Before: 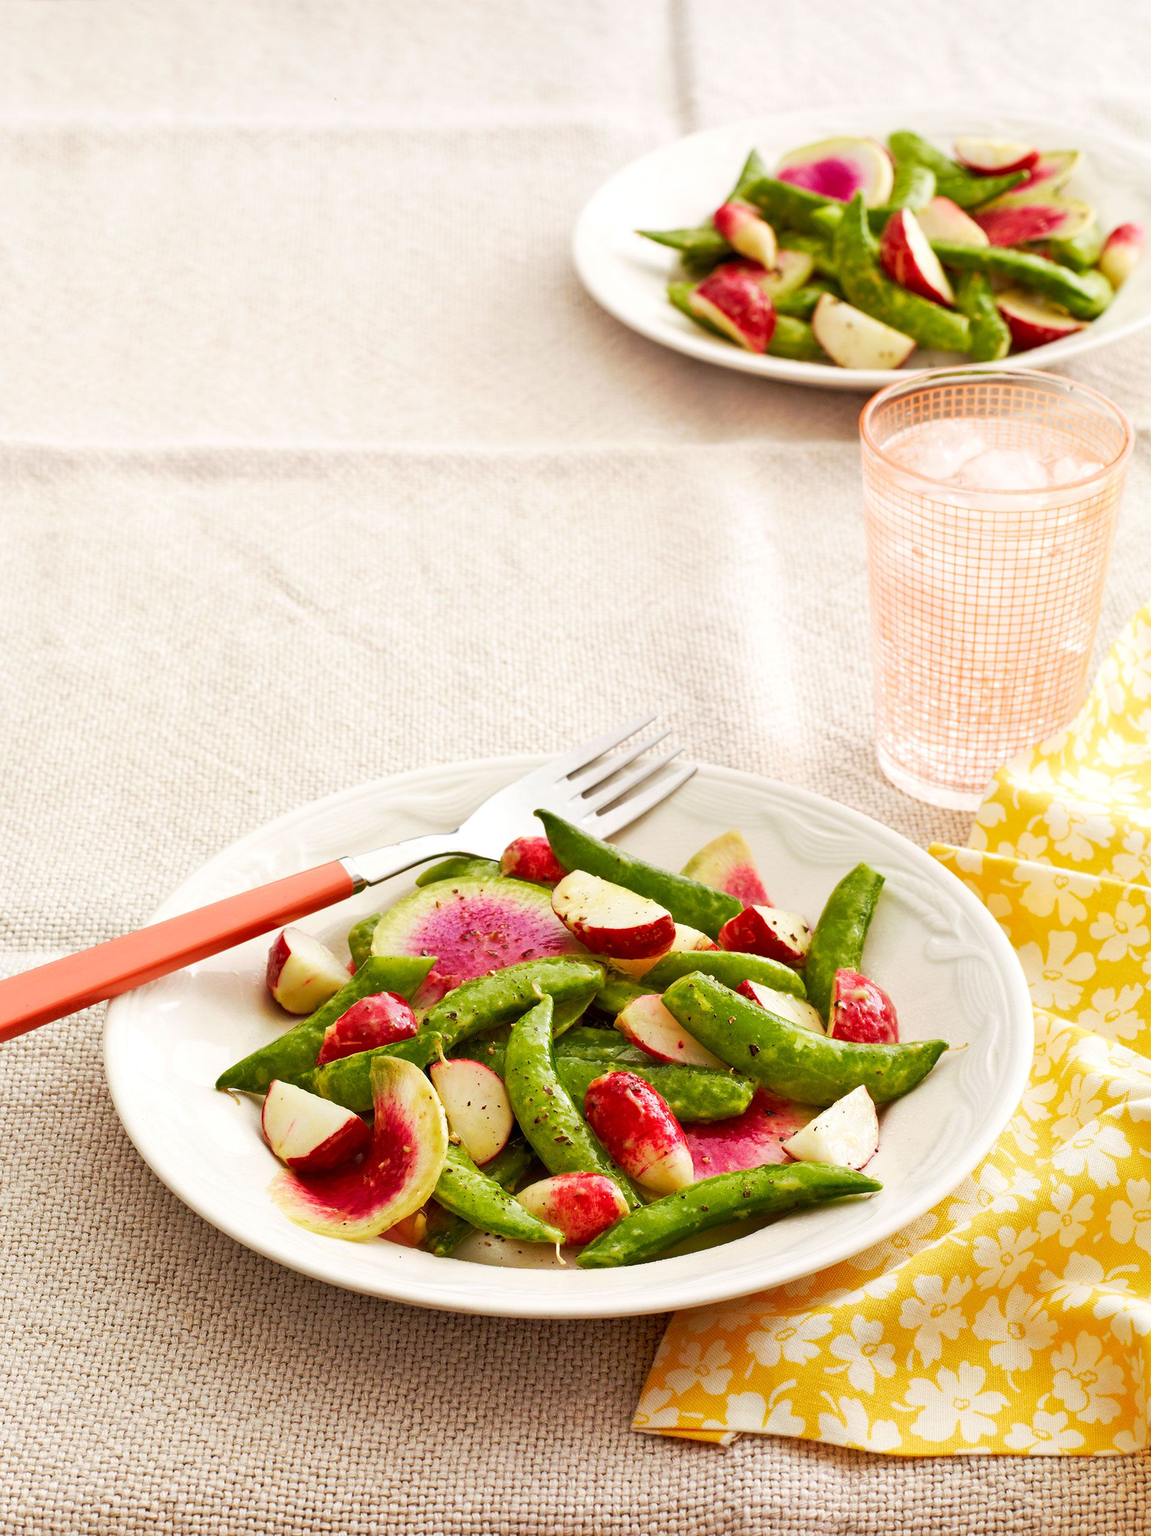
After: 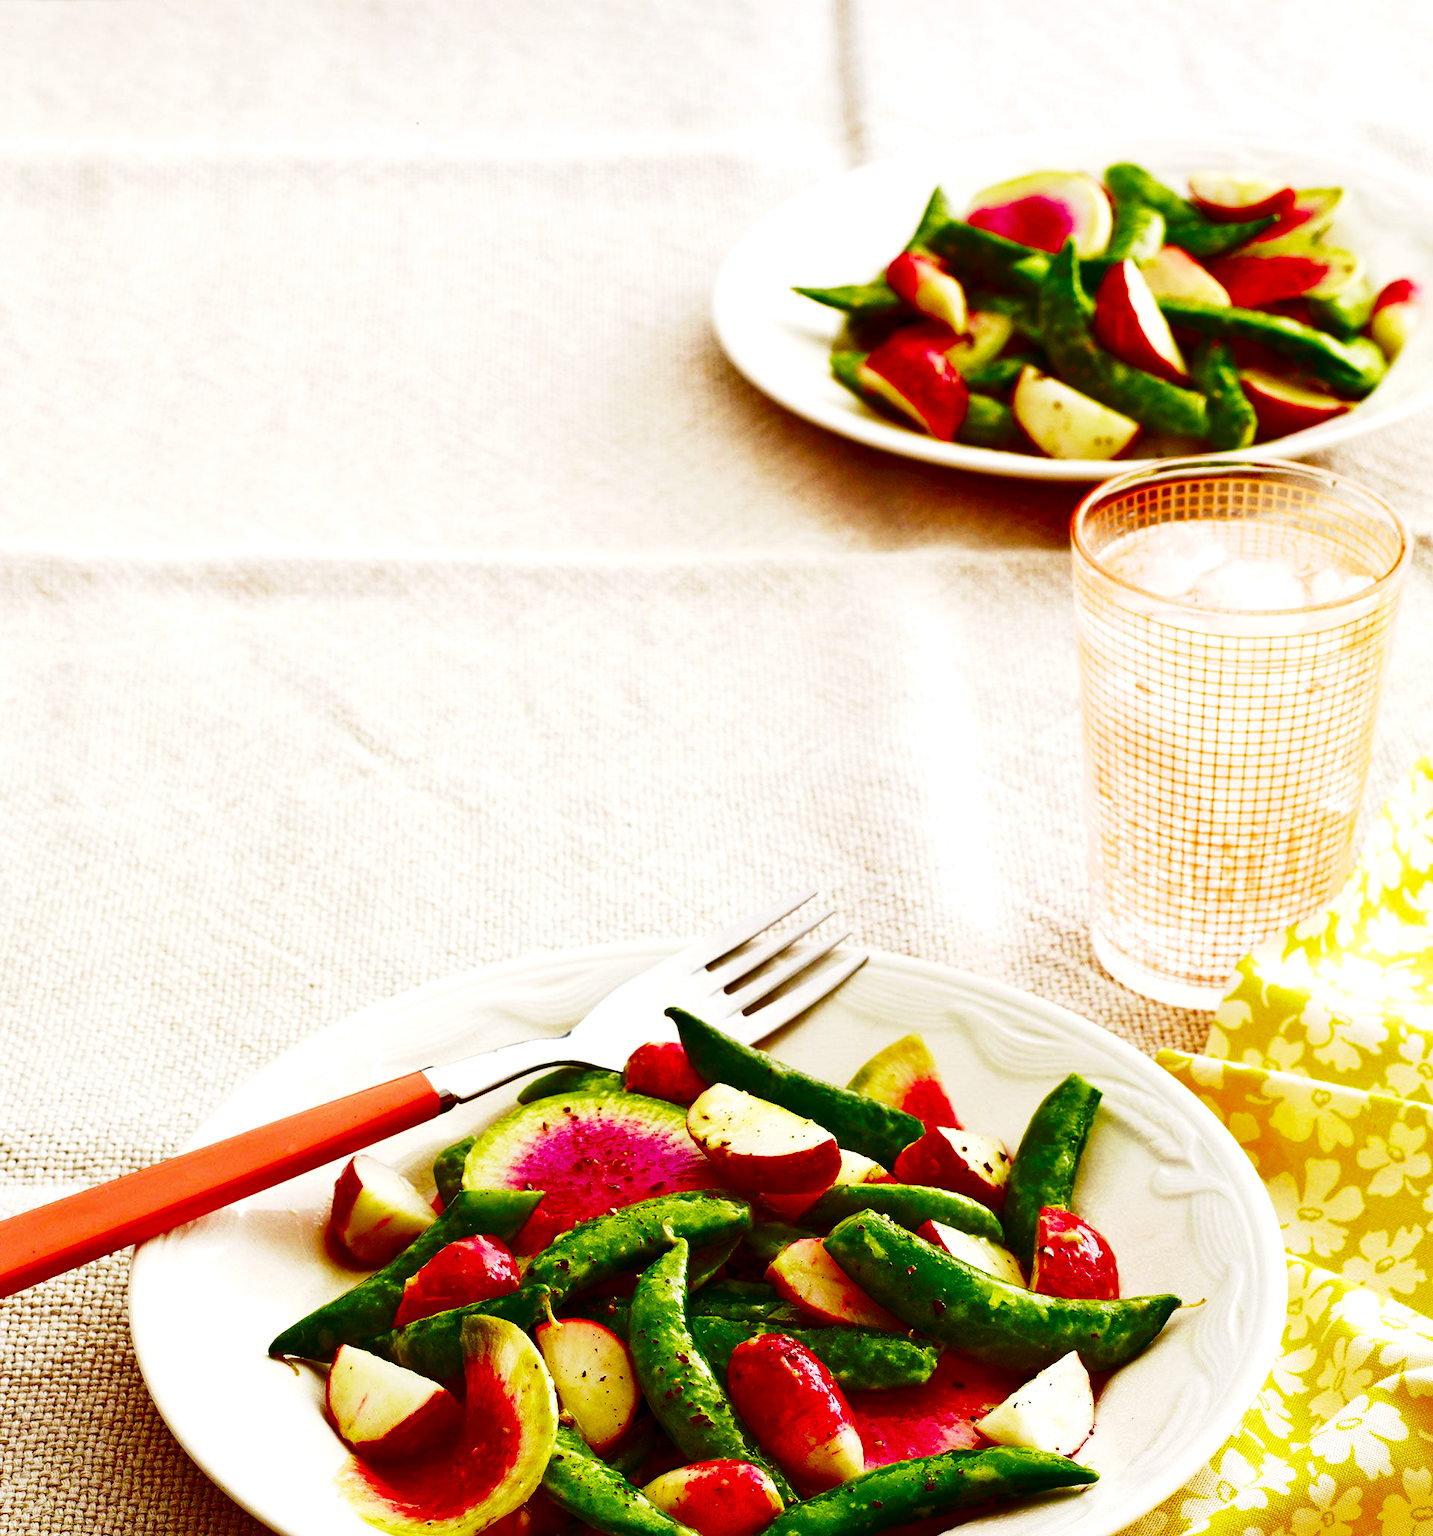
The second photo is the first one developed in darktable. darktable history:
exposure: exposure 0.161 EV, compensate highlight preservation false
crop: bottom 19.644%
base curve: curves: ch0 [(0, 0) (0.688, 0.865) (1, 1)], preserve colors none
contrast brightness saturation: brightness -1, saturation 1
